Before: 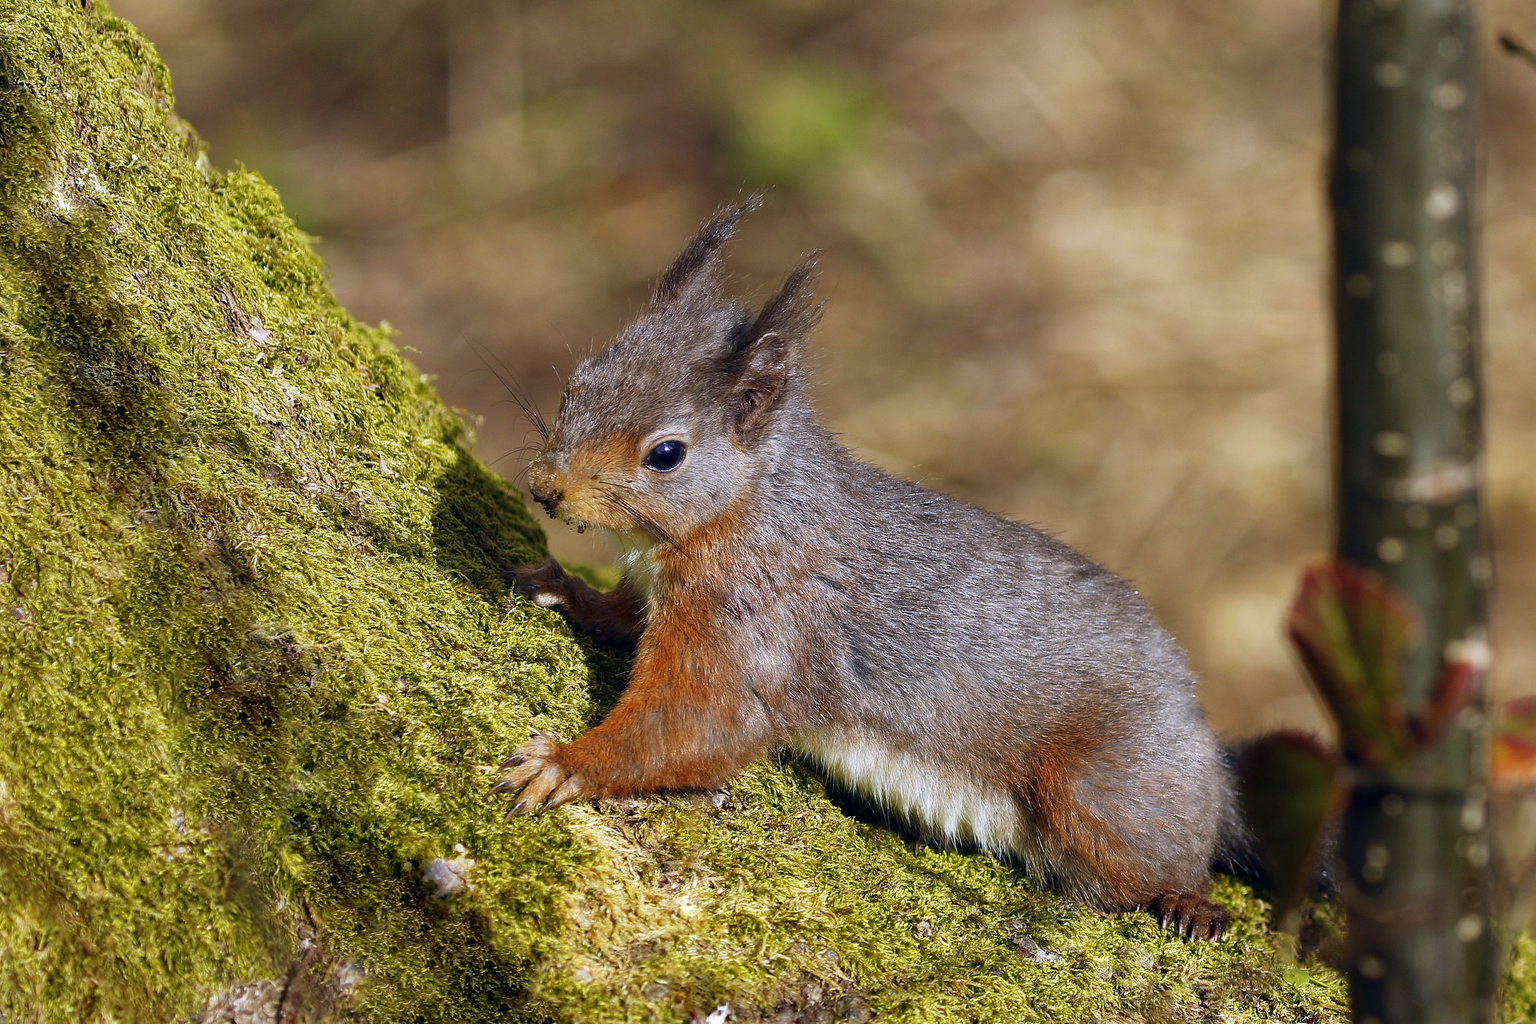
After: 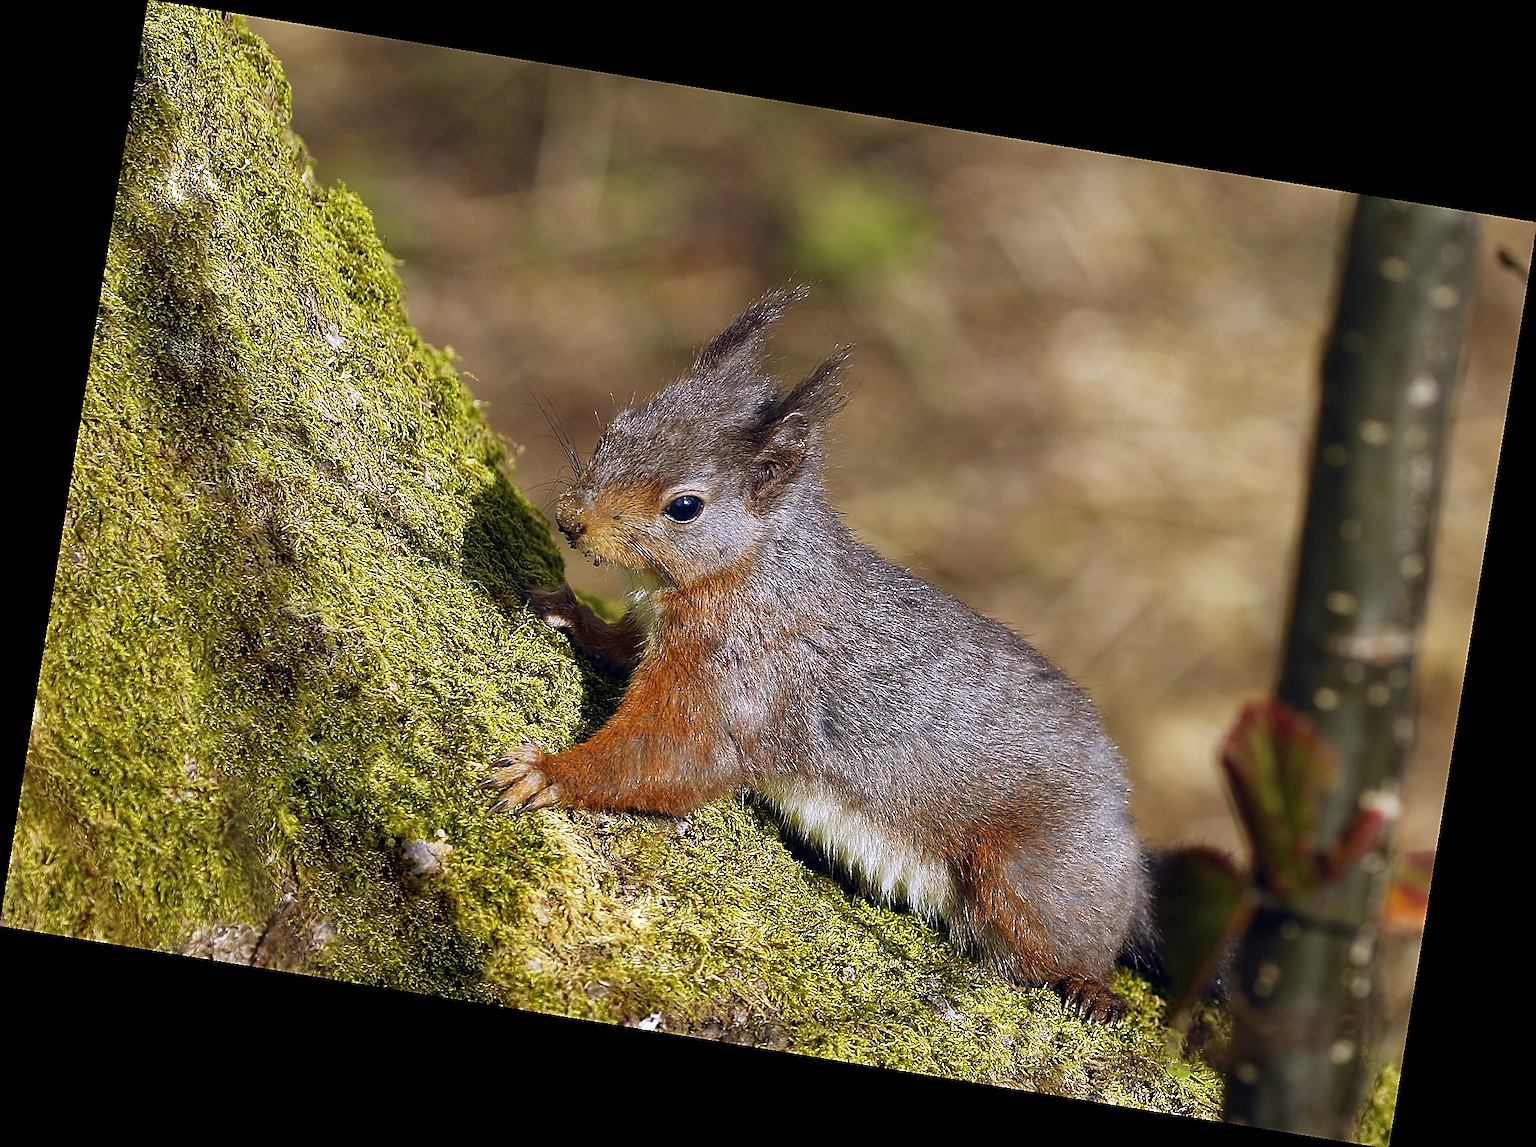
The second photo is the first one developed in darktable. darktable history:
tone equalizer: on, module defaults
rotate and perspective: rotation 9.12°, automatic cropping off
sharpen: radius 1.4, amount 1.25, threshold 0.7
